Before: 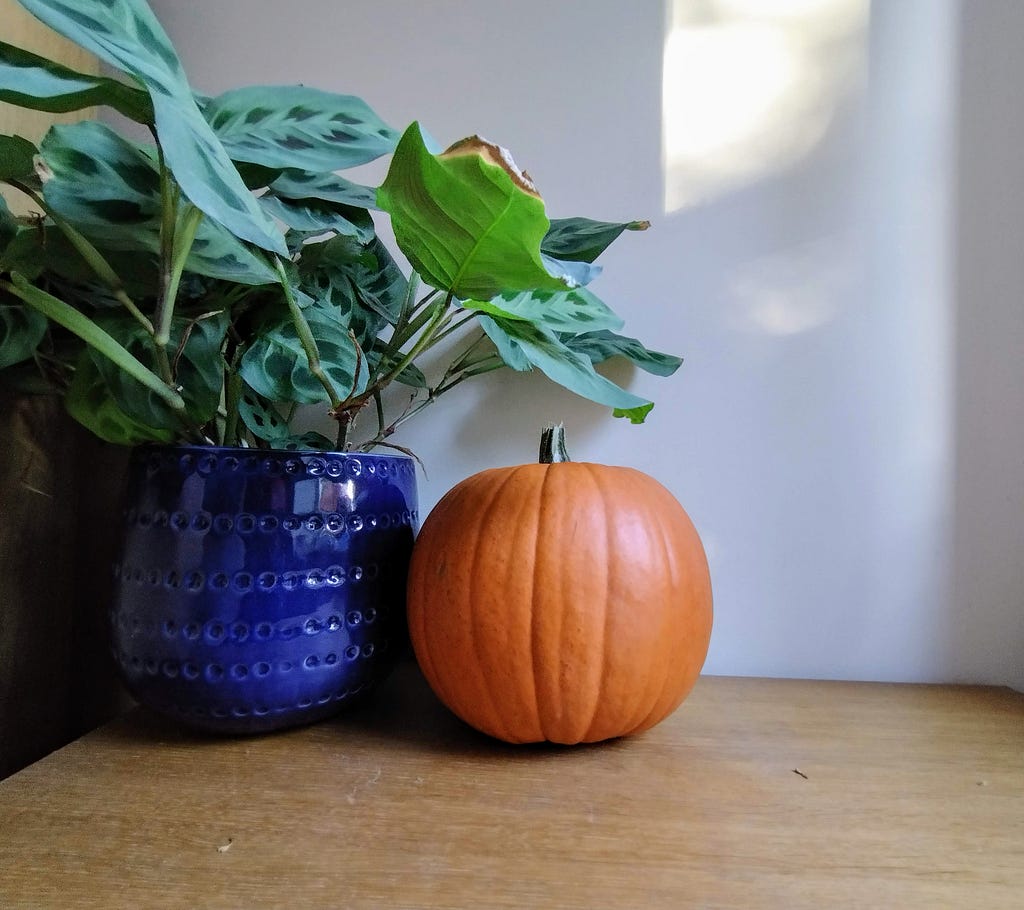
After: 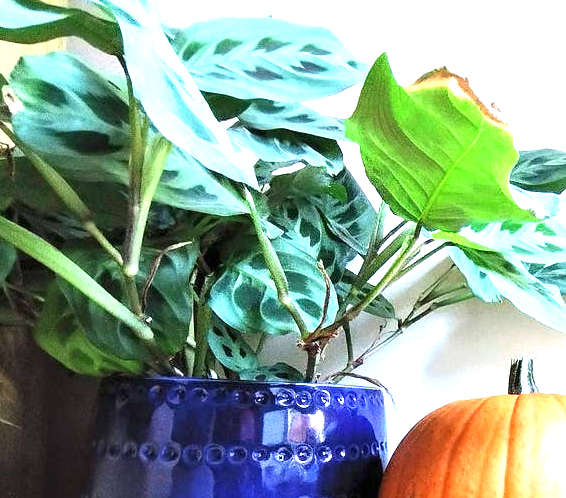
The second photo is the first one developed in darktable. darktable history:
exposure: black level correction 0, exposure 2.11 EV, compensate highlight preservation false
crop and rotate: left 3.04%, top 7.653%, right 41.598%, bottom 37.532%
